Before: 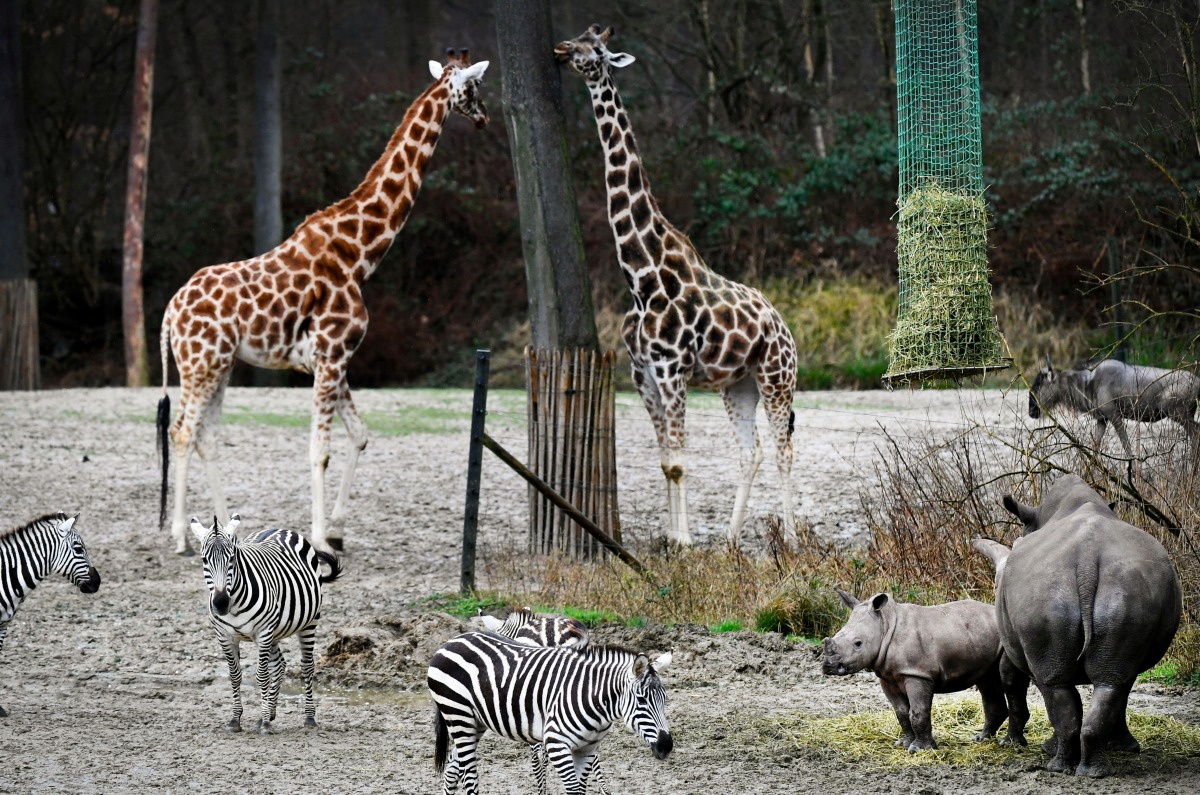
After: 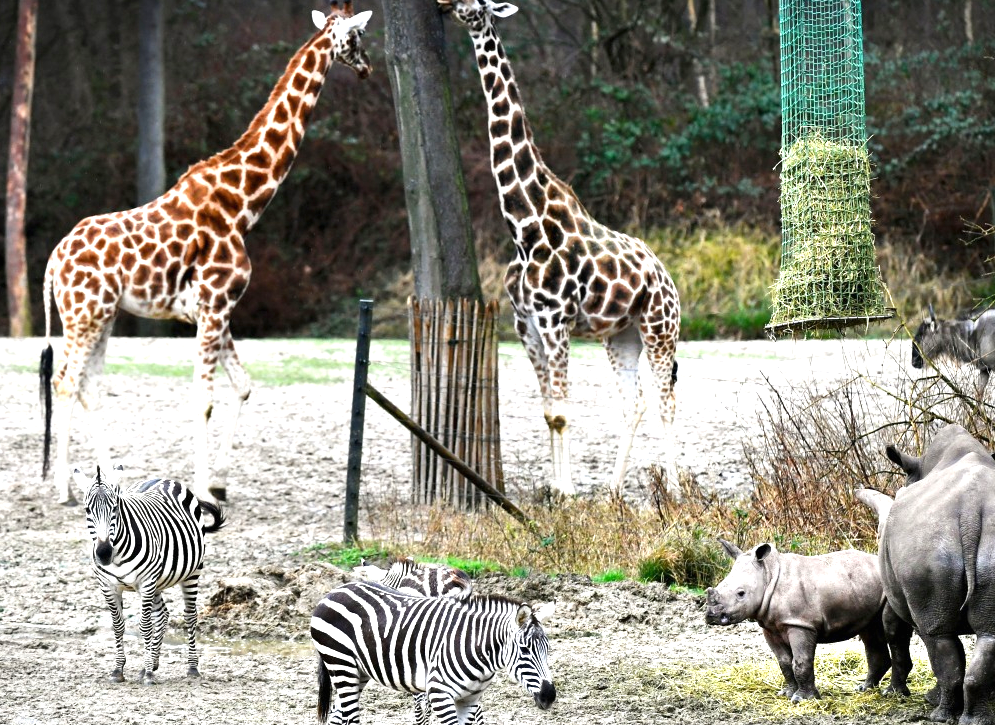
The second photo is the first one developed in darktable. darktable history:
crop: left 9.804%, top 6.296%, right 7.219%, bottom 2.386%
exposure: black level correction 0, exposure 1.014 EV, compensate highlight preservation false
